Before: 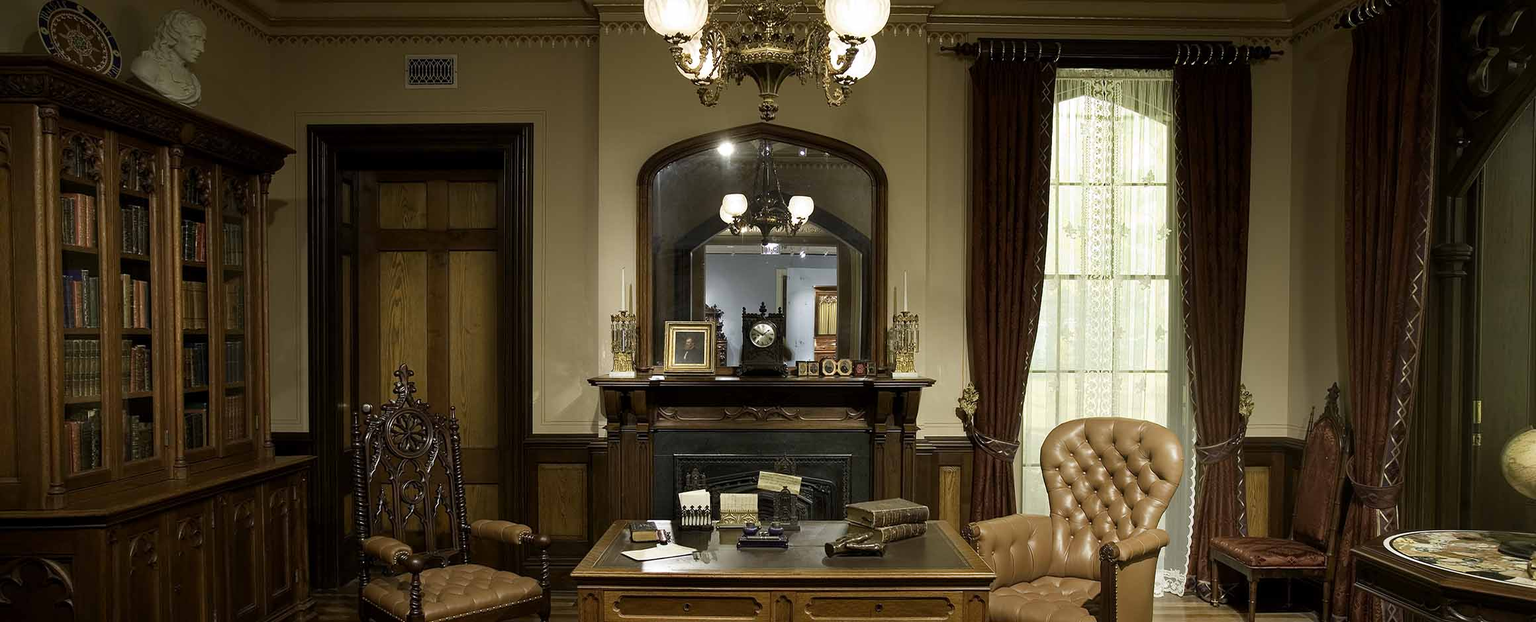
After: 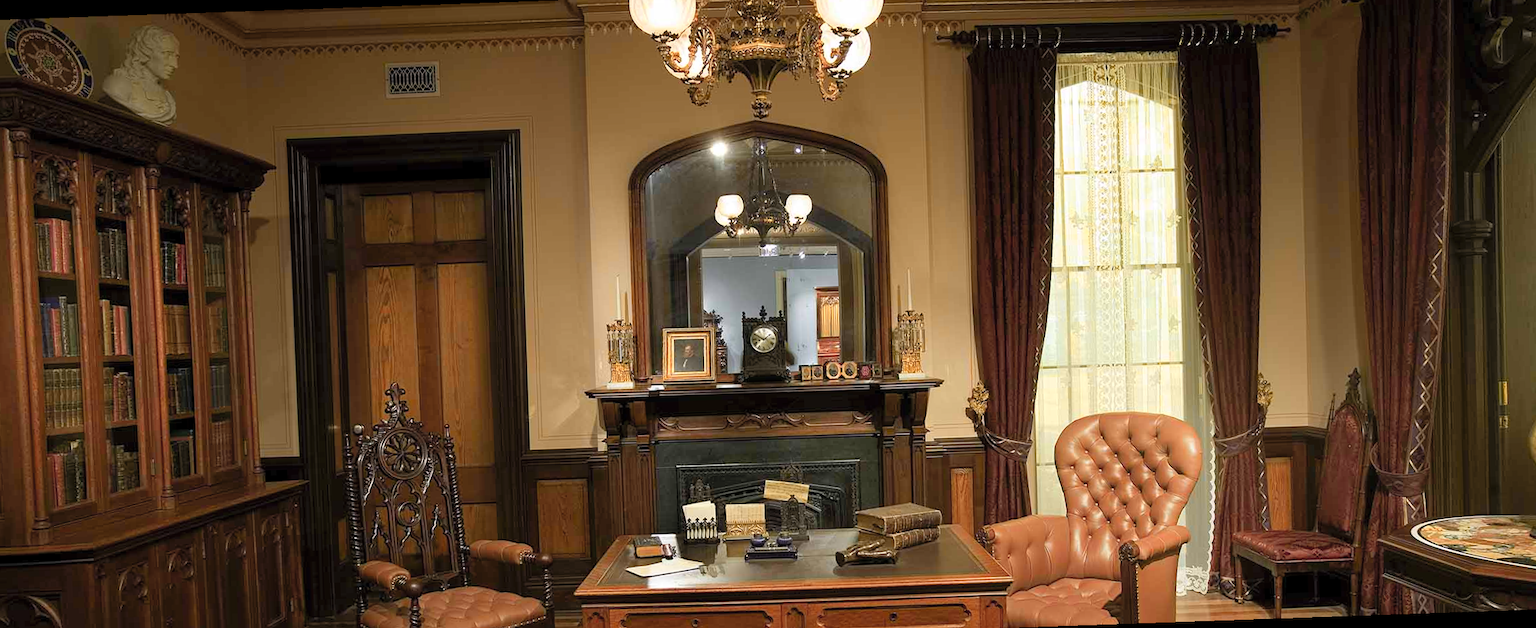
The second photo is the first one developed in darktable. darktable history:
white balance: emerald 1
rotate and perspective: rotation -2°, crop left 0.022, crop right 0.978, crop top 0.049, crop bottom 0.951
contrast brightness saturation: brightness 0.15
color zones: curves: ch1 [(0.24, 0.634) (0.75, 0.5)]; ch2 [(0.253, 0.437) (0.745, 0.491)], mix 102.12%
